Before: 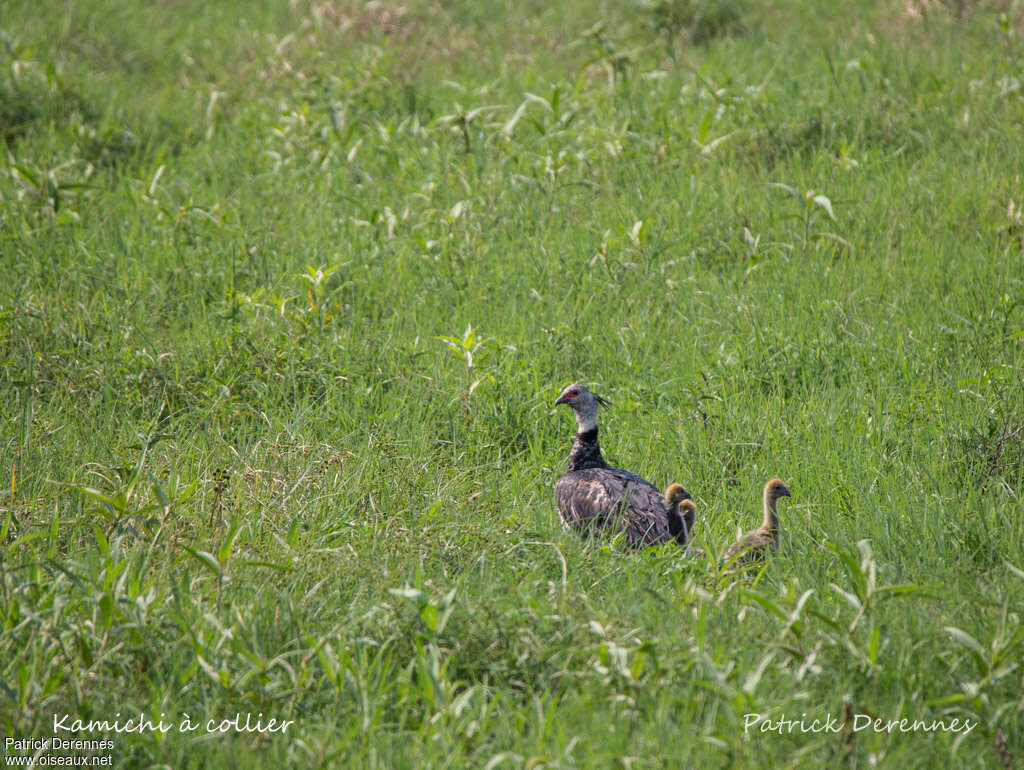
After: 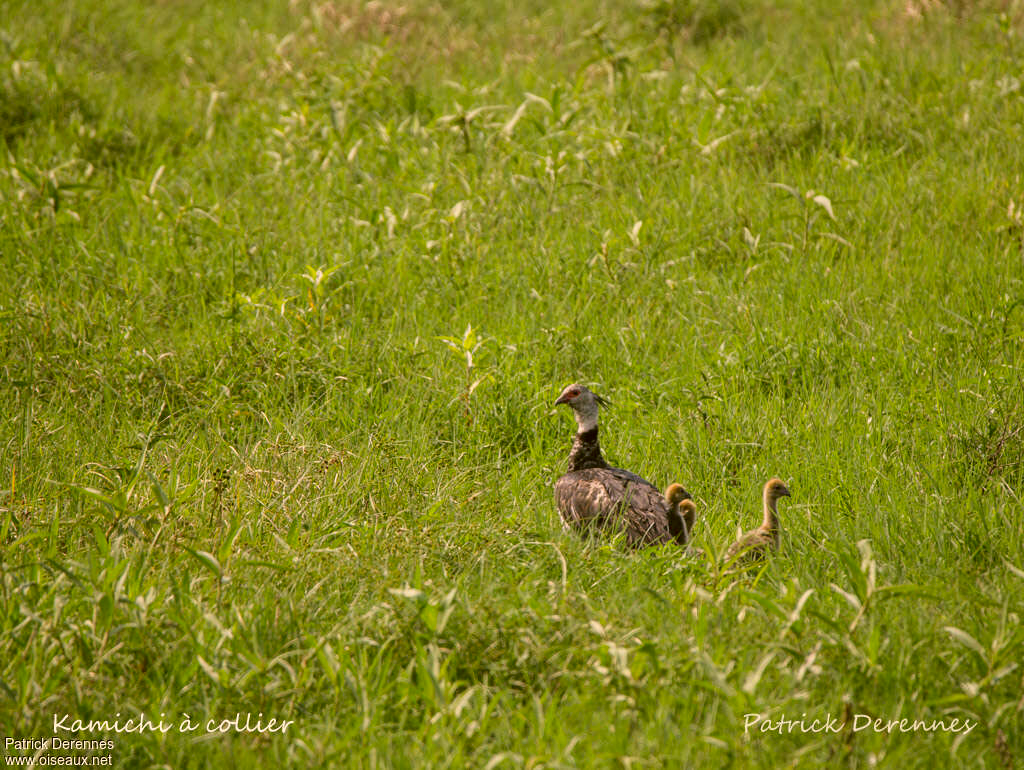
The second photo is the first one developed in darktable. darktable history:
local contrast: mode bilateral grid, contrast 15, coarseness 36, detail 105%, midtone range 0.2
color correction: highlights a* 8.98, highlights b* 15.09, shadows a* -0.49, shadows b* 26.52
